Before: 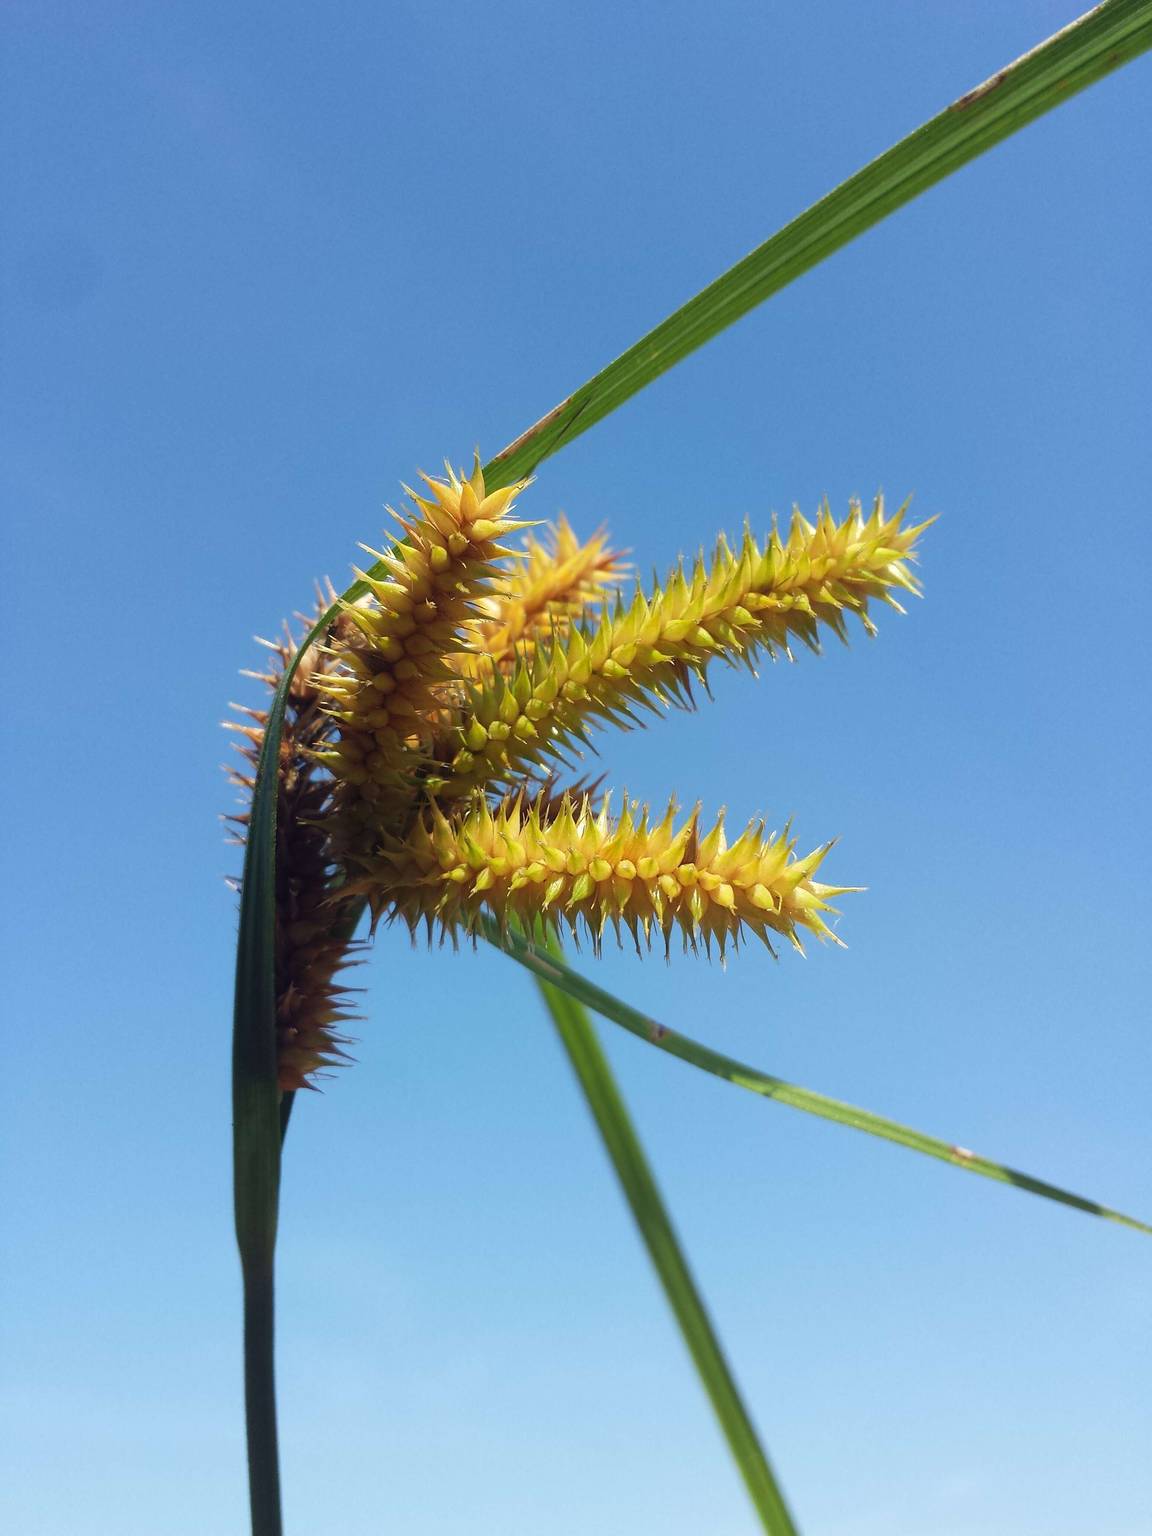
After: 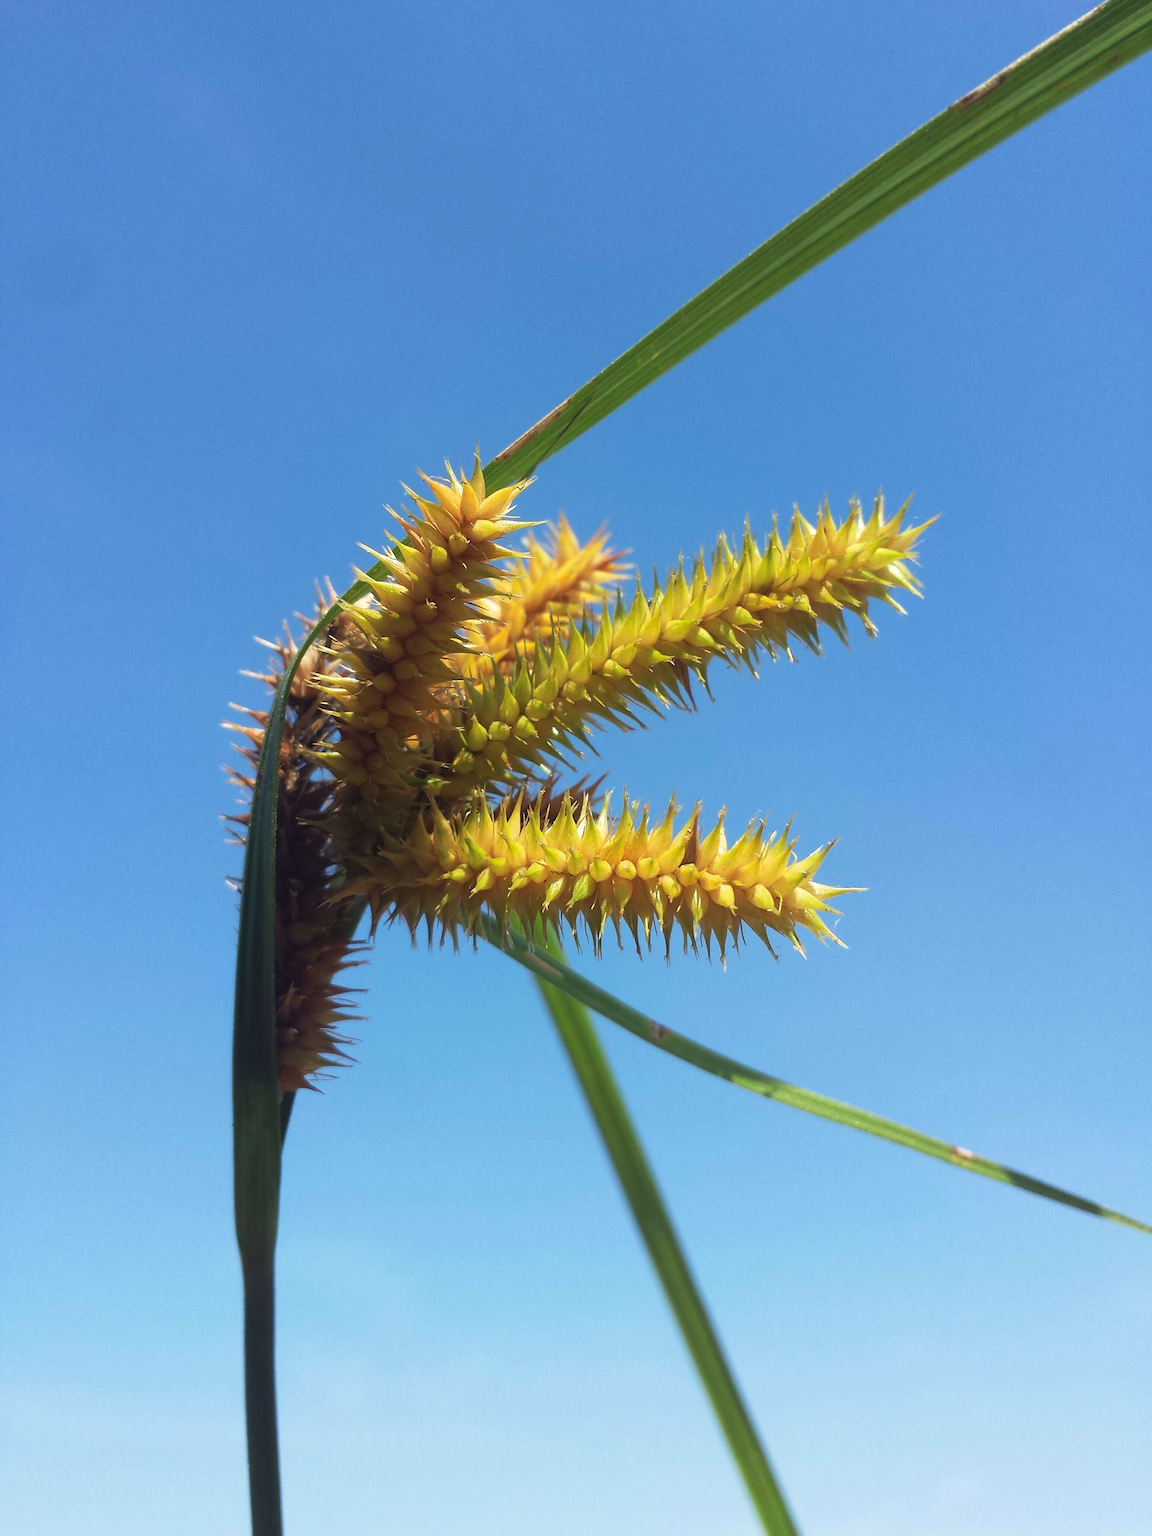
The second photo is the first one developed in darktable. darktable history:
tone curve: curves: ch0 [(0, 0.024) (0.119, 0.146) (0.474, 0.464) (0.718, 0.721) (0.817, 0.839) (1, 0.998)]; ch1 [(0, 0) (0.377, 0.416) (0.439, 0.451) (0.477, 0.477) (0.501, 0.497) (0.538, 0.544) (0.58, 0.602) (0.664, 0.676) (0.783, 0.804) (1, 1)]; ch2 [(0, 0) (0.38, 0.405) (0.463, 0.456) (0.498, 0.497) (0.524, 0.535) (0.578, 0.576) (0.648, 0.665) (1, 1)], preserve colors none
